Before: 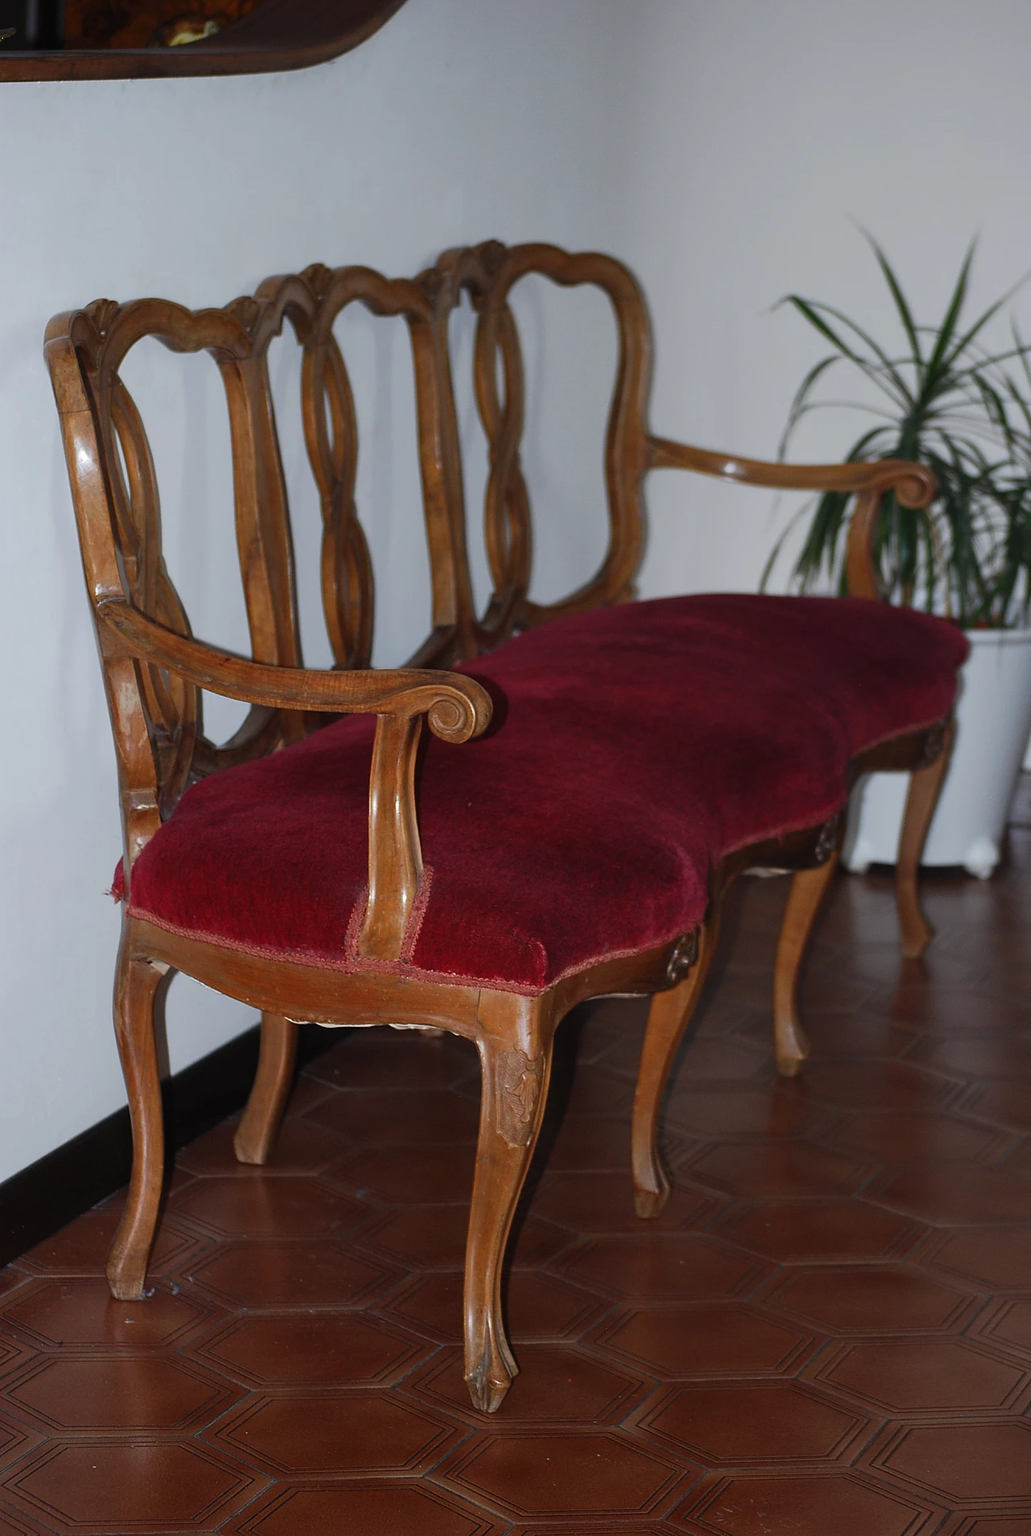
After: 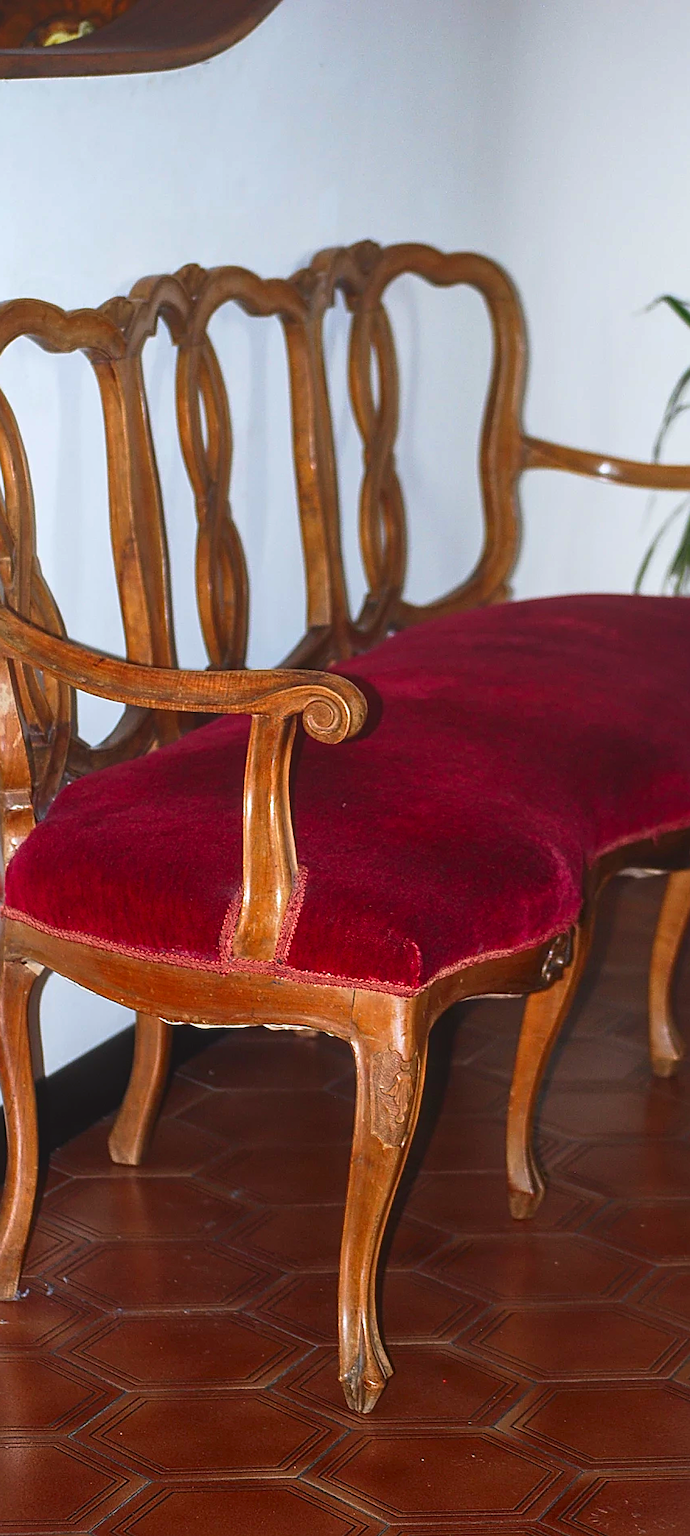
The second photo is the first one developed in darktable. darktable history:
crop and rotate: left 12.259%, right 20.781%
local contrast: highlights 46%, shadows 4%, detail 98%
contrast brightness saturation: contrast 0.131, brightness -0.062, saturation 0.15
sharpen: on, module defaults
shadows and highlights: shadows 21.01, highlights -36.85, soften with gaussian
exposure: black level correction 0, exposure 1.001 EV, compensate highlight preservation false
velvia: strength 15.24%
